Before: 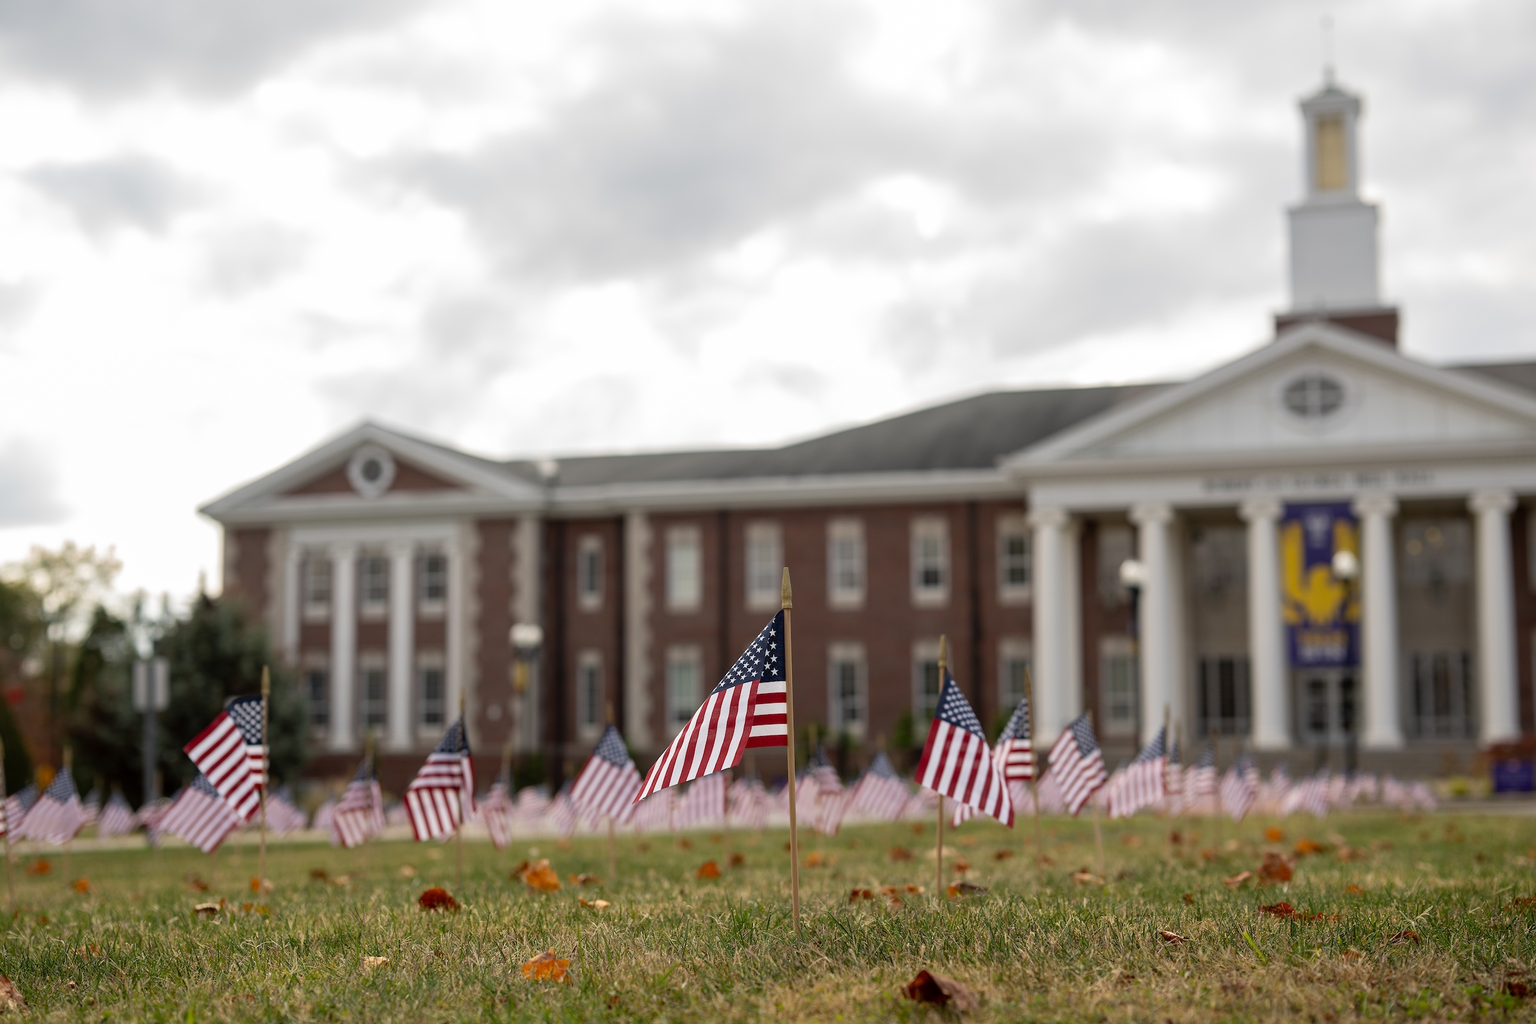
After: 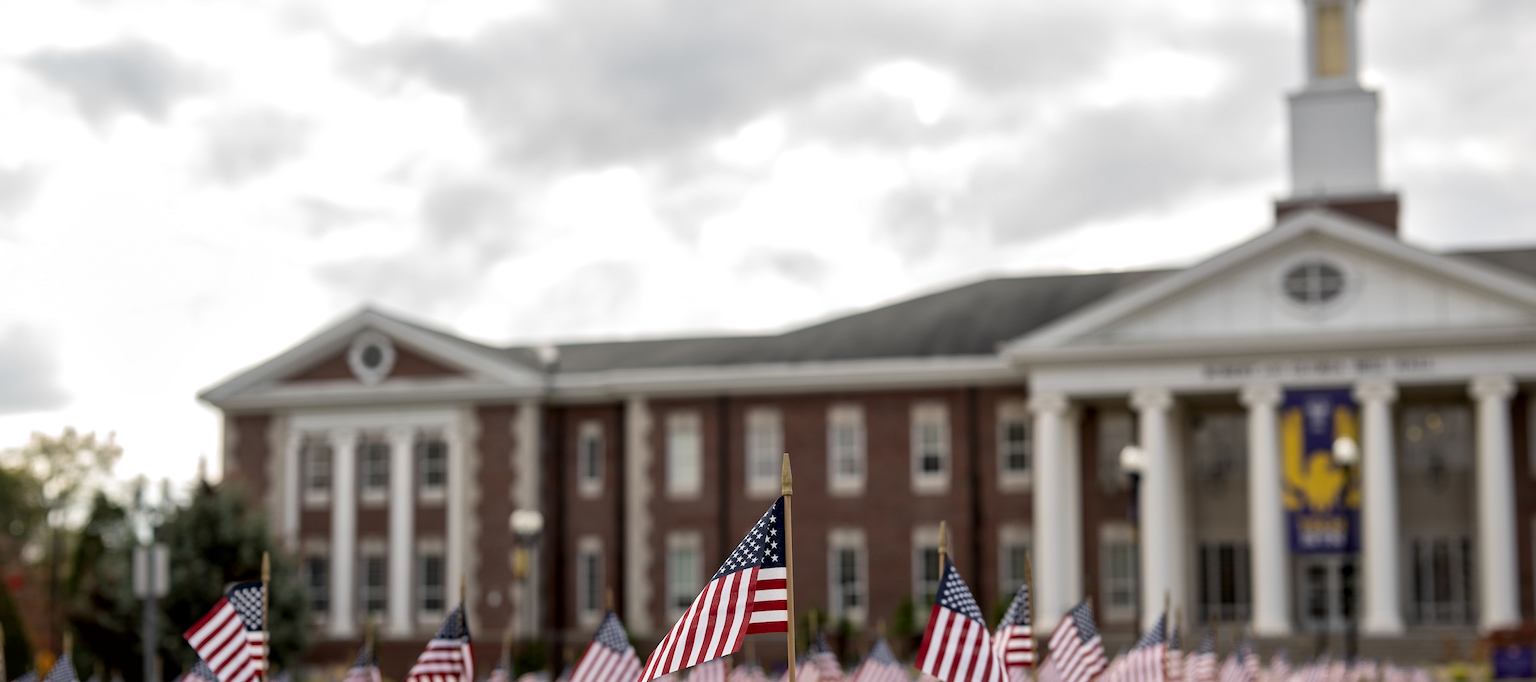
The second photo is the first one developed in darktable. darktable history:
crop: top 11.166%, bottom 22.168%
local contrast: mode bilateral grid, contrast 20, coarseness 50, detail 148%, midtone range 0.2
